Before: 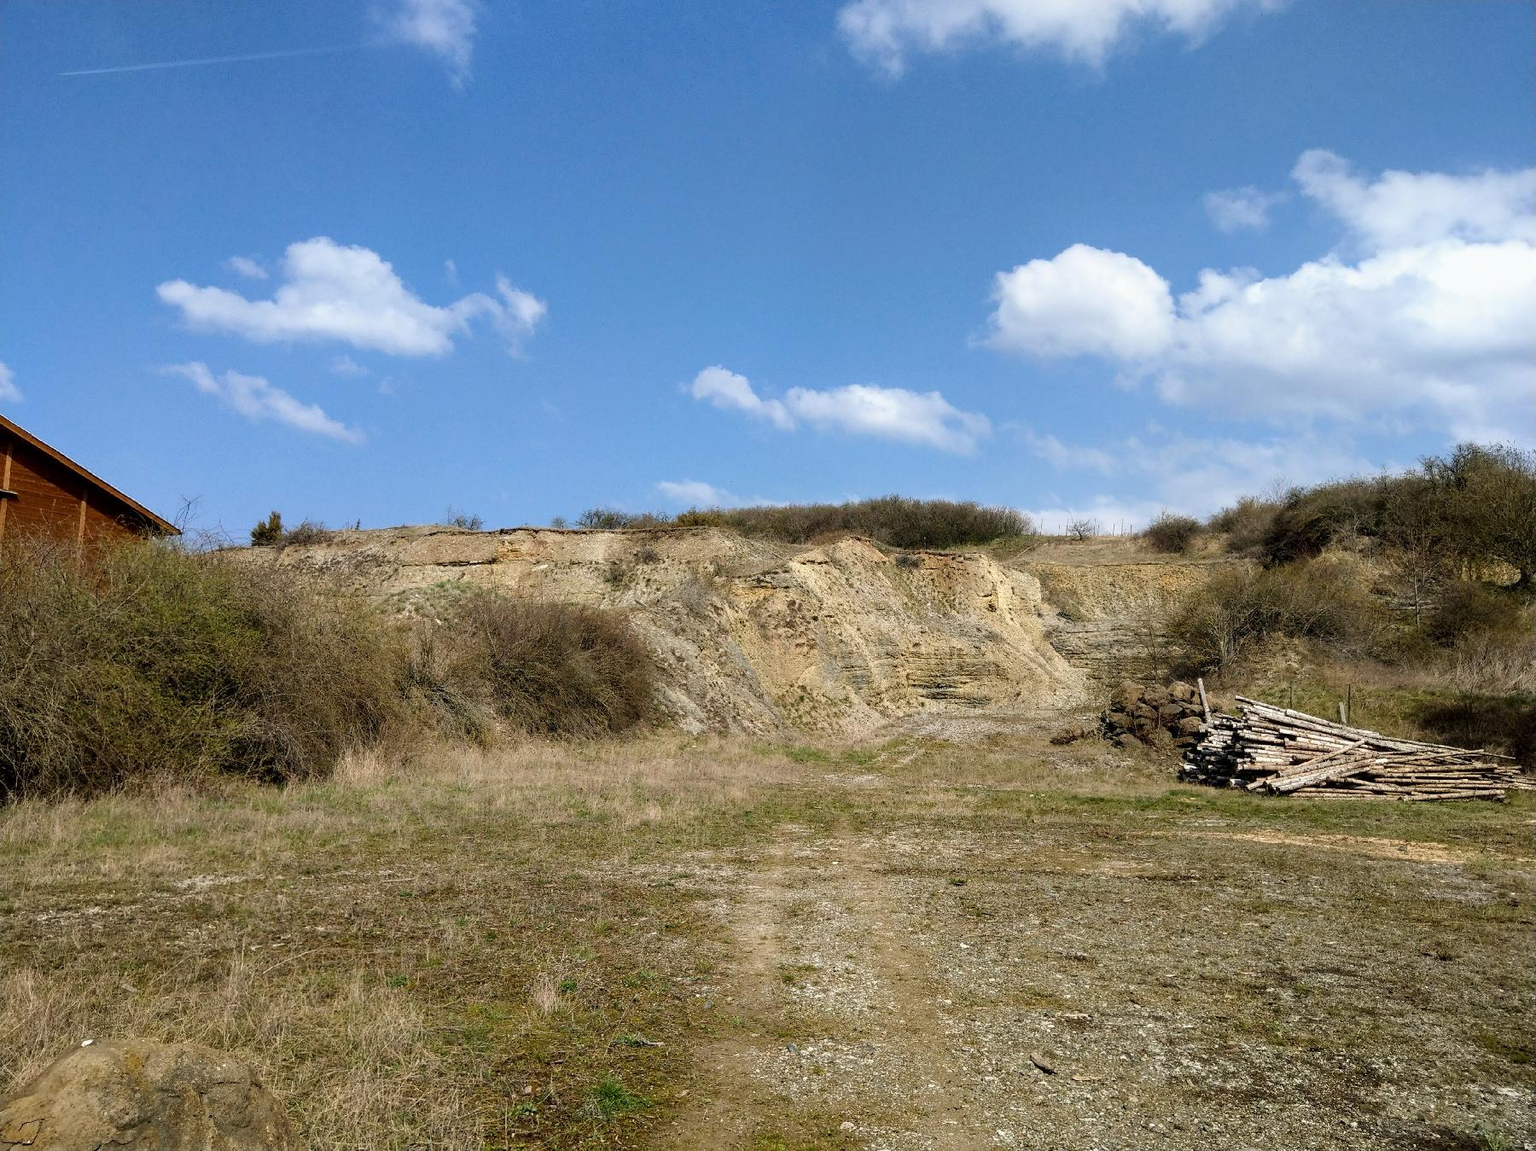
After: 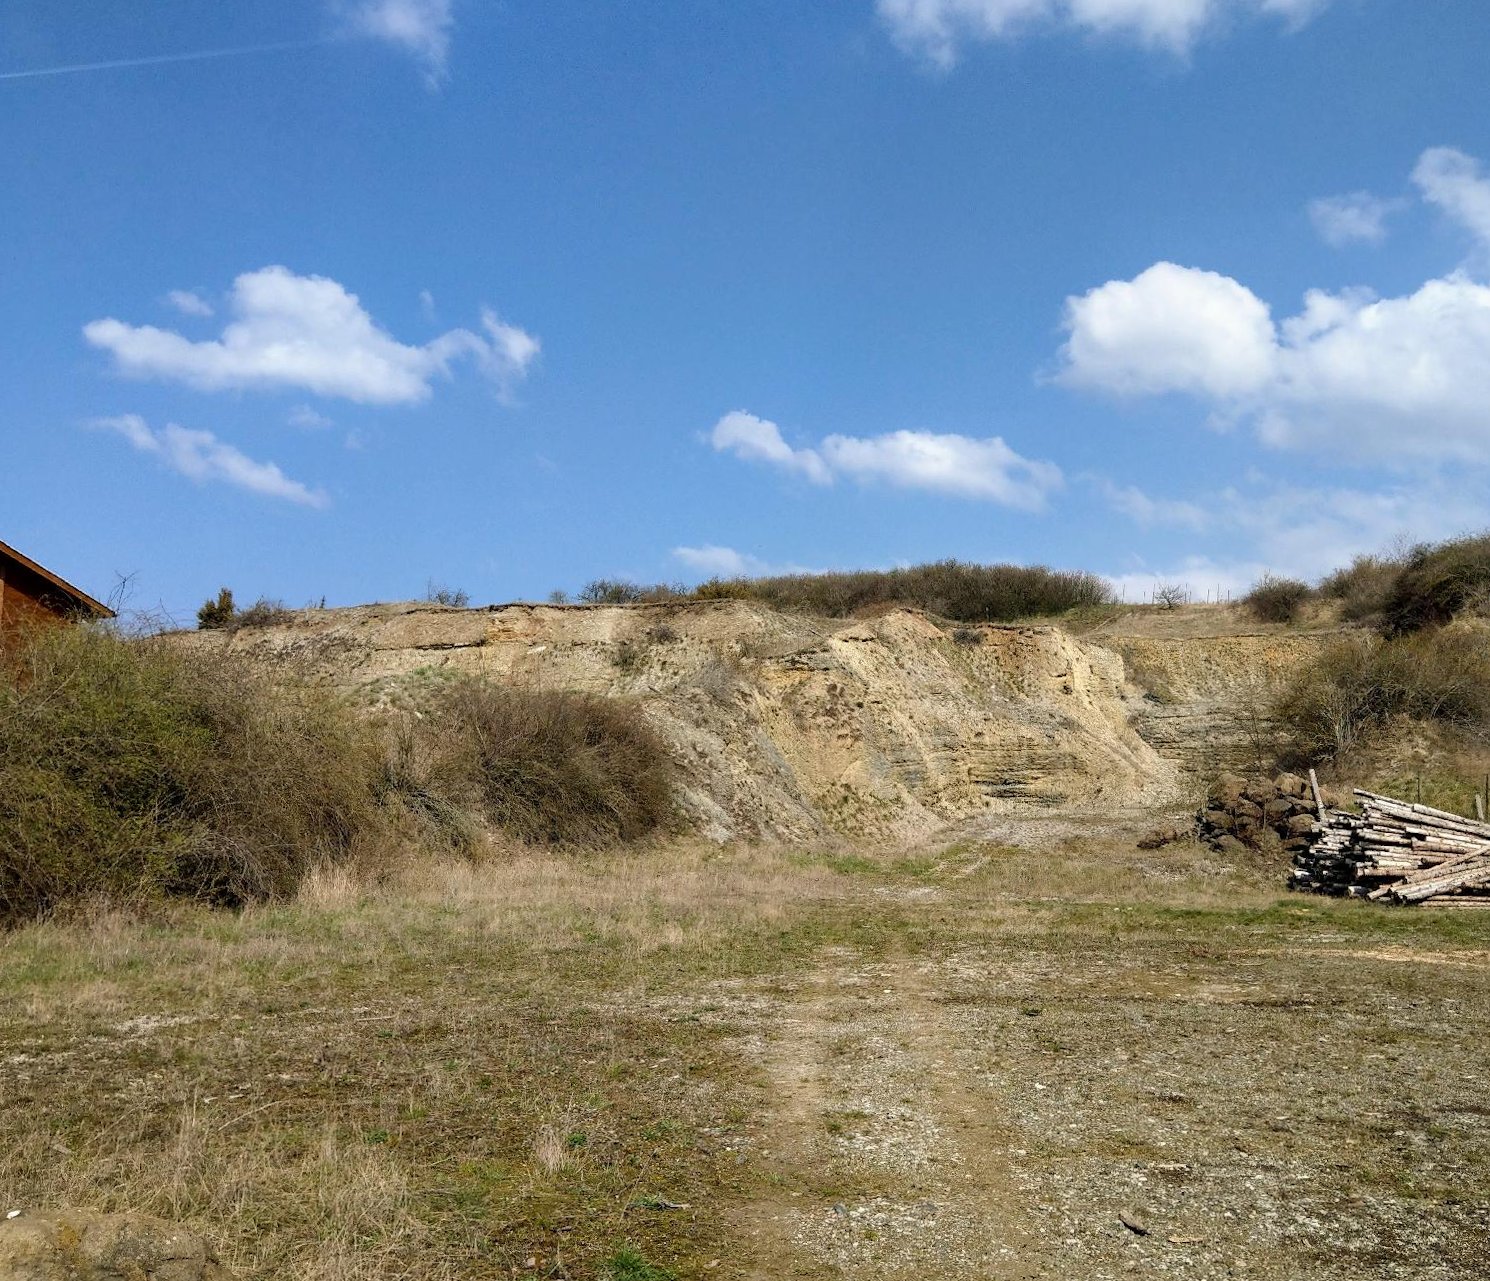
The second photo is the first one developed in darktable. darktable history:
crop and rotate: angle 0.782°, left 4.534%, top 0.548%, right 11.171%, bottom 2.697%
